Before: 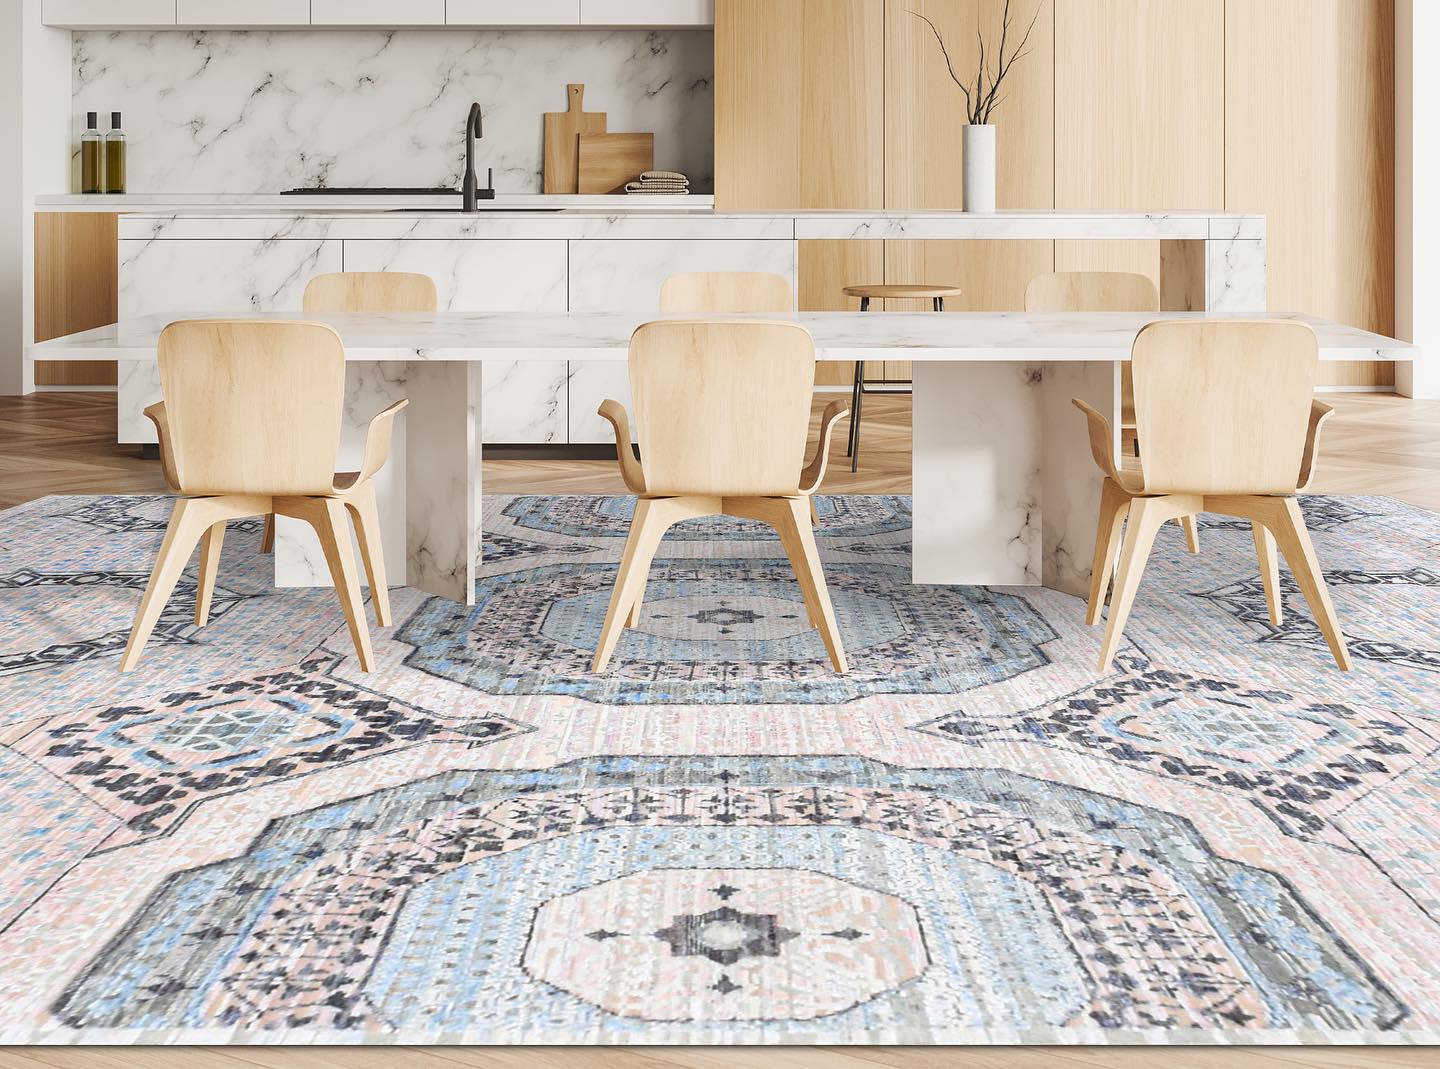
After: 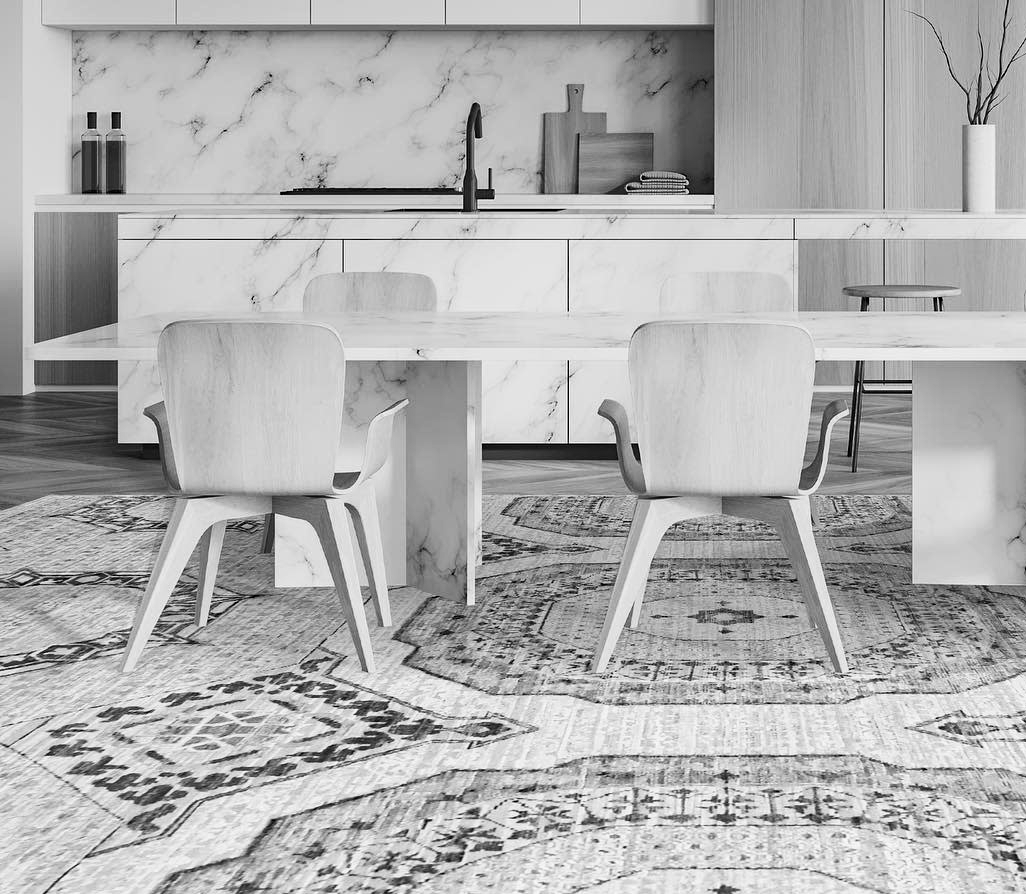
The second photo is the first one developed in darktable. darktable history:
contrast brightness saturation: contrast 0.145
crop: right 28.7%, bottom 16.36%
haze removal: adaptive false
color calibration: output gray [0.267, 0.423, 0.261, 0], illuminant custom, x 0.344, y 0.36, temperature 5039.58 K
